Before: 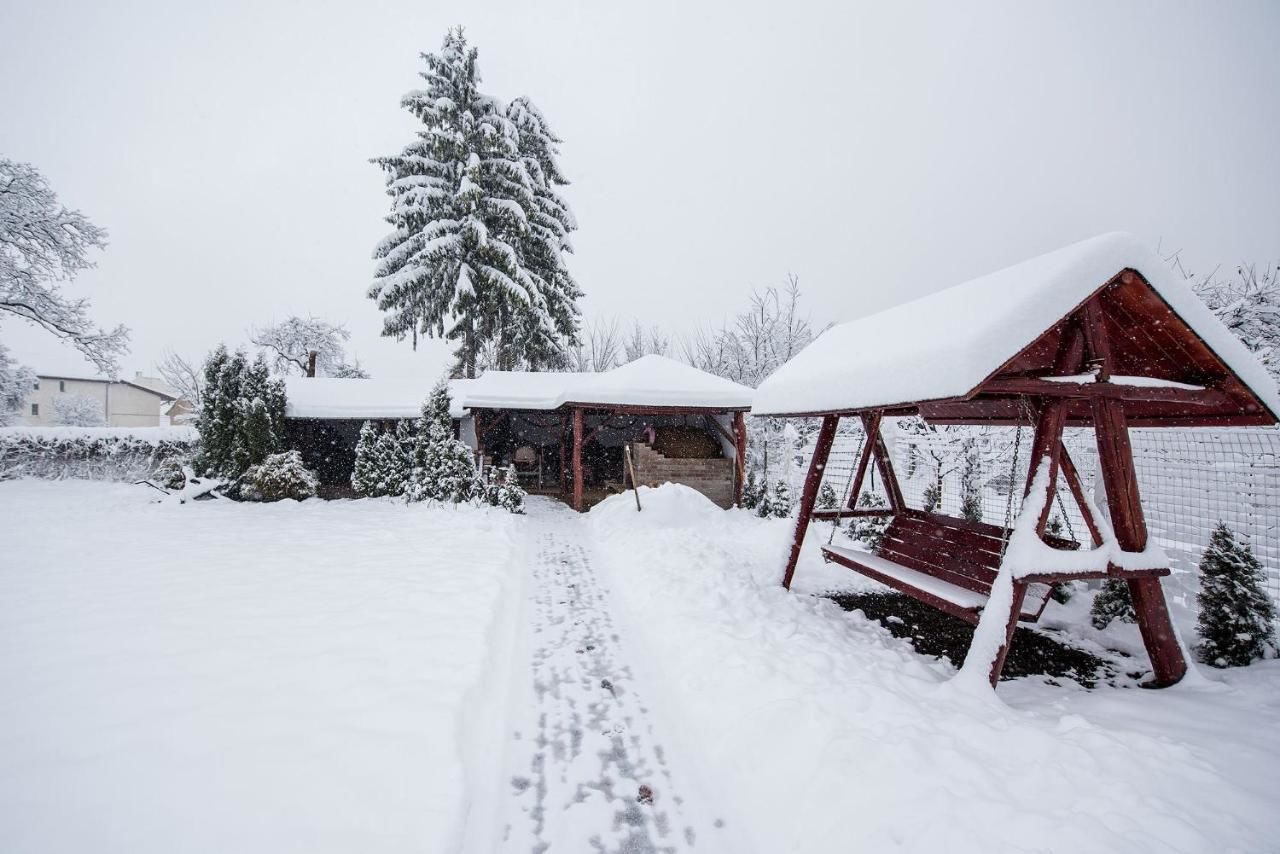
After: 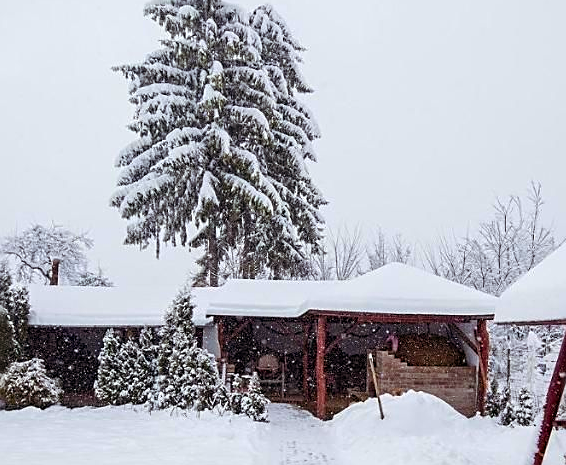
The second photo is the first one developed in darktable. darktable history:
color balance rgb: shadows lift › chroma 4.611%, shadows lift › hue 25.68°, perceptual saturation grading › global saturation 29.842%, global vibrance 20%
crop: left 20.08%, top 10.883%, right 35.681%, bottom 34.63%
sharpen: on, module defaults
exposure: compensate highlight preservation false
